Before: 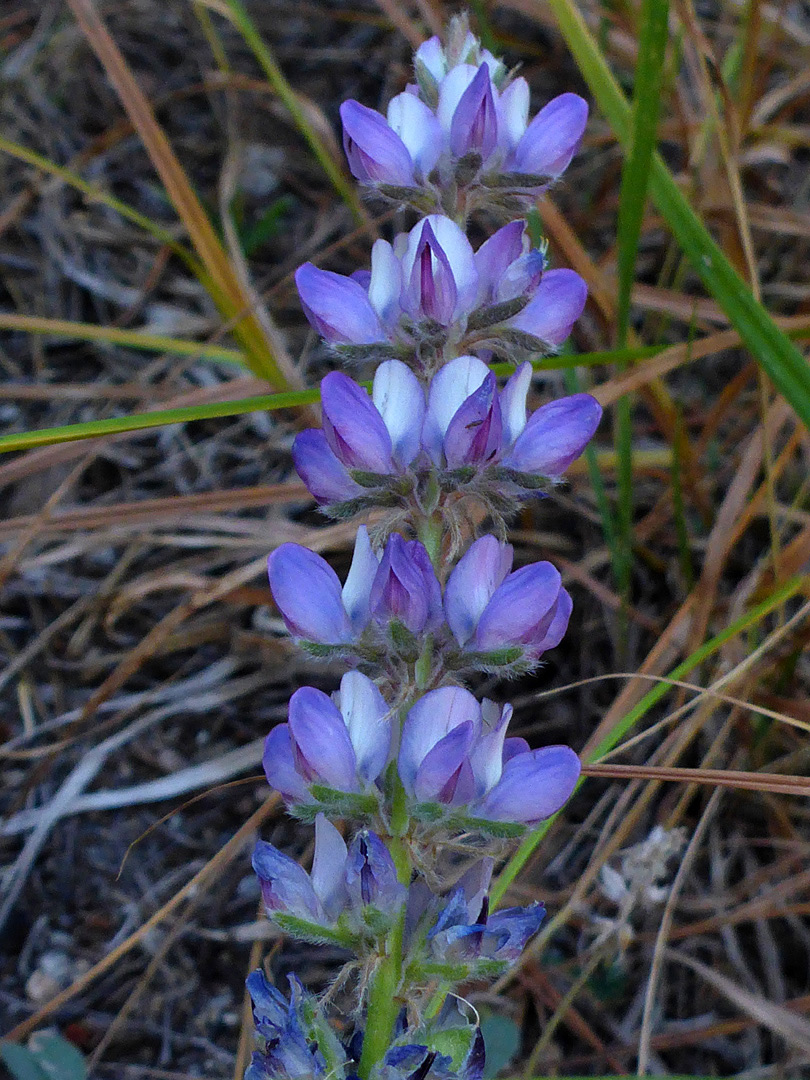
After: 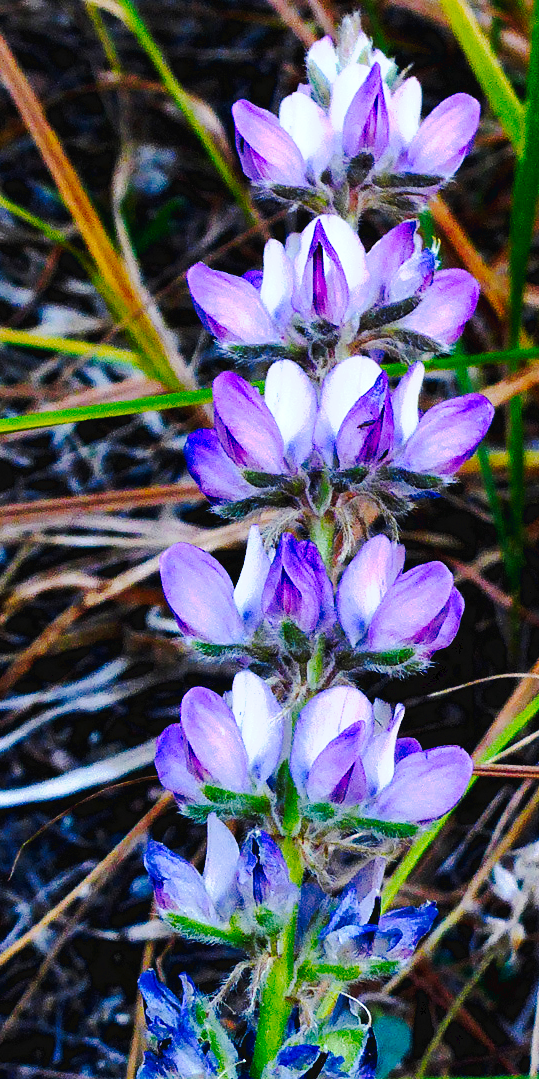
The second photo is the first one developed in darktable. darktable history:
crop and rotate: left 13.342%, right 19.991%
tone curve: curves: ch0 [(0, 0) (0.003, 0.043) (0.011, 0.043) (0.025, 0.035) (0.044, 0.042) (0.069, 0.035) (0.1, 0.03) (0.136, 0.017) (0.177, 0.03) (0.224, 0.06) (0.277, 0.118) (0.335, 0.189) (0.399, 0.297) (0.468, 0.483) (0.543, 0.631) (0.623, 0.746) (0.709, 0.823) (0.801, 0.944) (0.898, 0.966) (1, 1)], preserve colors none
exposure: exposure 0.6 EV, compensate highlight preservation false
